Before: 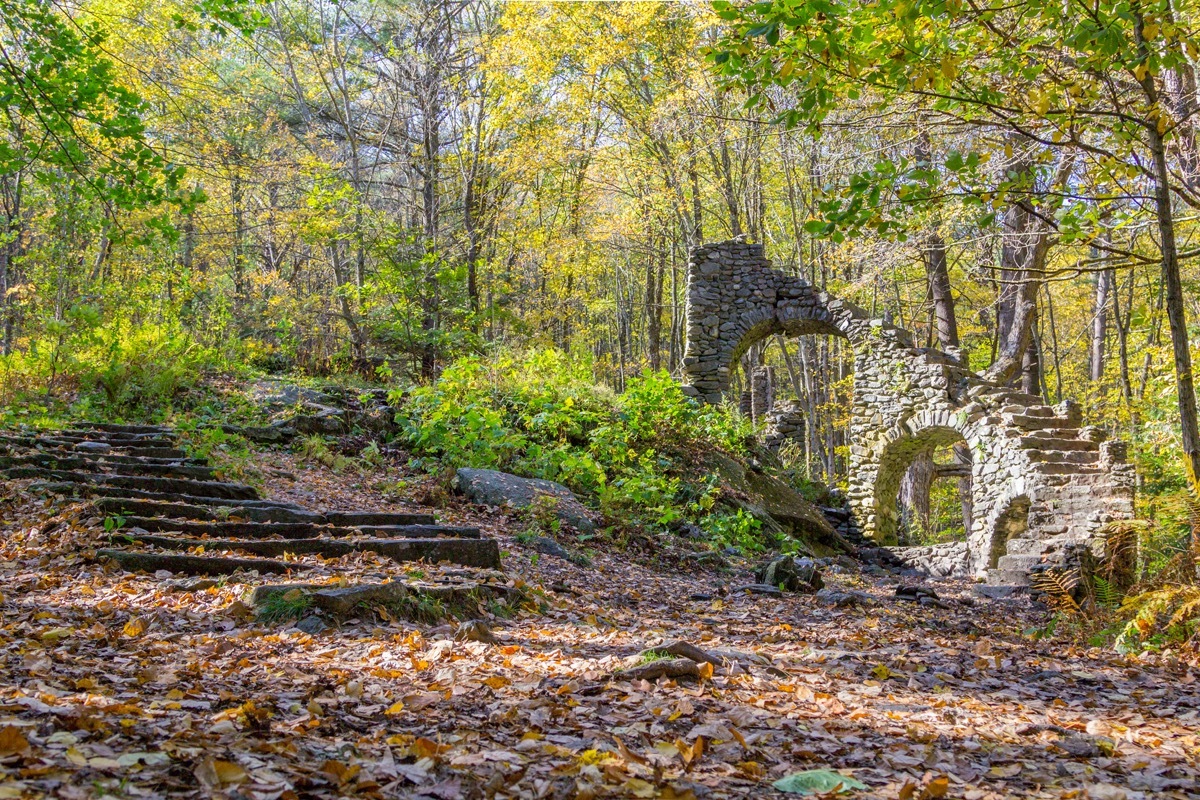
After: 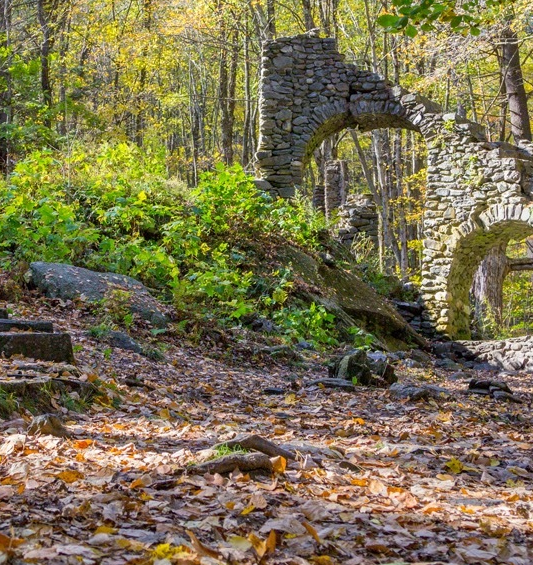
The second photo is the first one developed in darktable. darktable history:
crop: left 35.598%, top 25.854%, right 19.936%, bottom 3.441%
